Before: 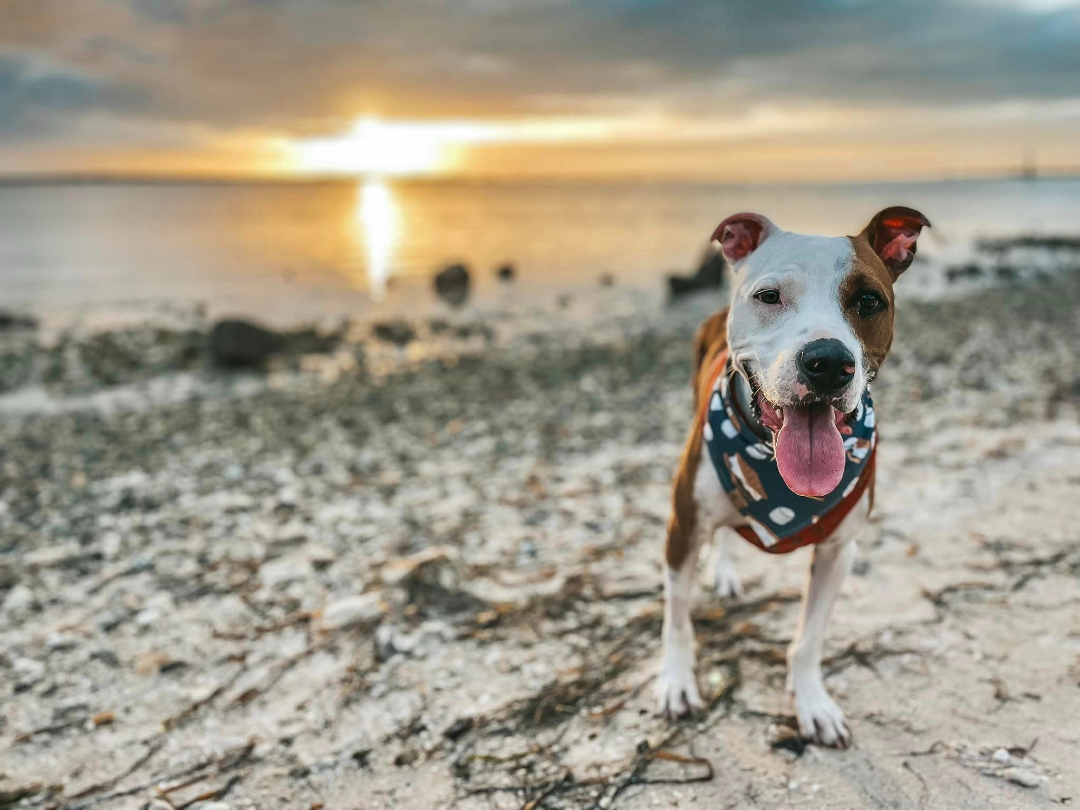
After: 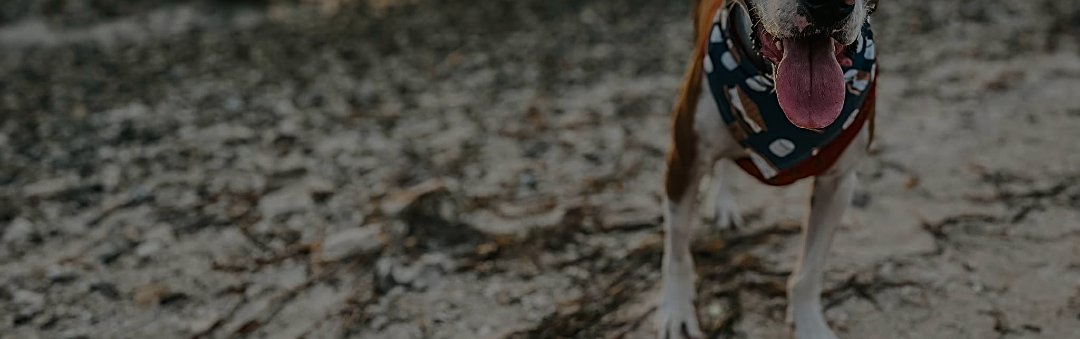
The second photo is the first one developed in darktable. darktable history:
tone equalizer: -8 EV -0.417 EV, -7 EV -0.389 EV, -6 EV -0.333 EV, -5 EV -0.222 EV, -3 EV 0.222 EV, -2 EV 0.333 EV, -1 EV 0.389 EV, +0 EV 0.417 EV, edges refinement/feathering 500, mask exposure compensation -1.57 EV, preserve details no
exposure: exposure -2.002 EV, compensate highlight preservation false
color correction: saturation 1.1
sharpen: on, module defaults
crop: top 45.551%, bottom 12.262%
